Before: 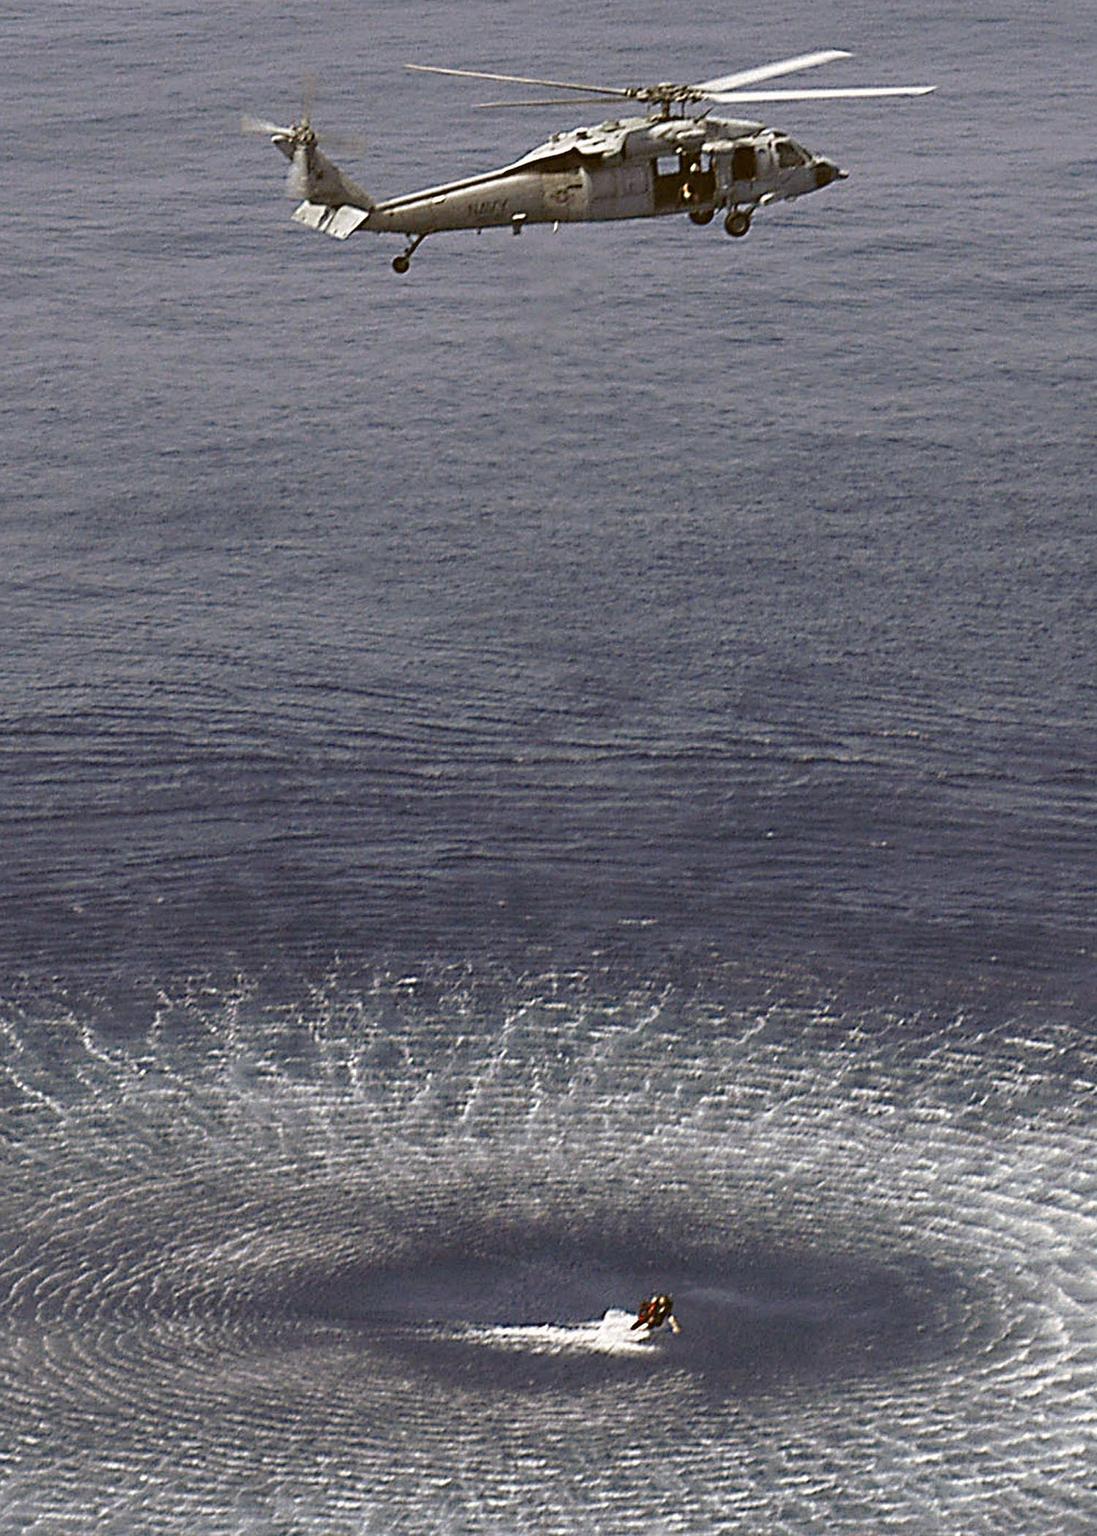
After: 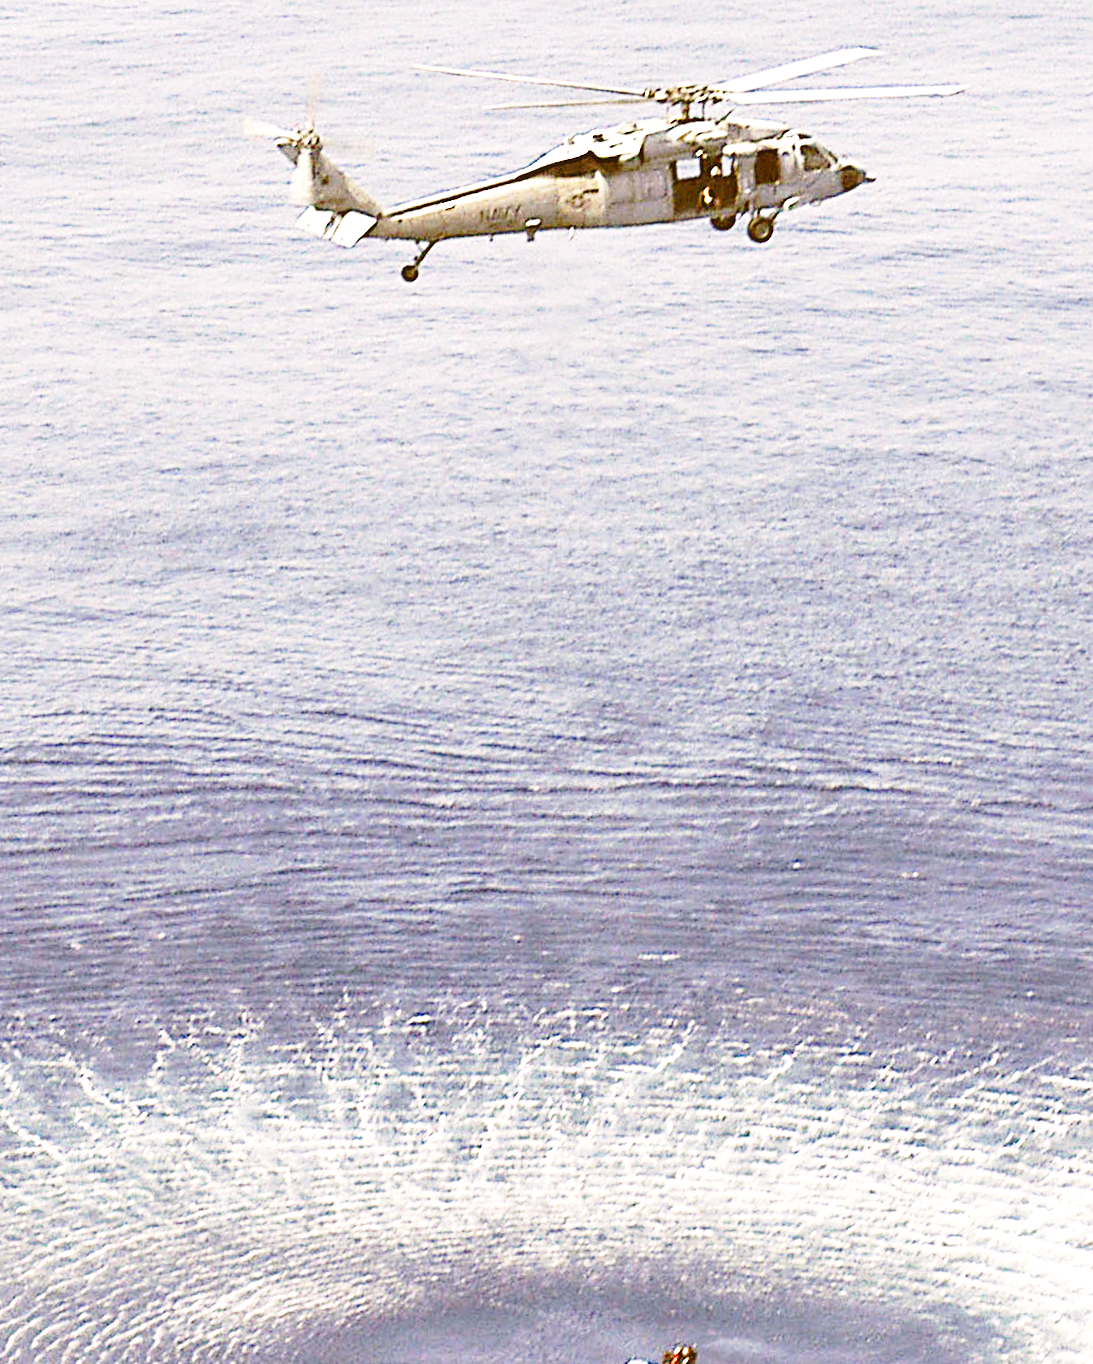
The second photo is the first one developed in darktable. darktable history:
exposure: black level correction 0, exposure 1.445 EV, compensate highlight preservation false
color correction: highlights a* 0.856, highlights b* 2.76, saturation 1.08
crop and rotate: angle 0.19°, left 0.334%, right 3.585%, bottom 14.344%
base curve: curves: ch0 [(0, 0) (0.028, 0.03) (0.121, 0.232) (0.46, 0.748) (0.859, 0.968) (1, 1)], preserve colors none
